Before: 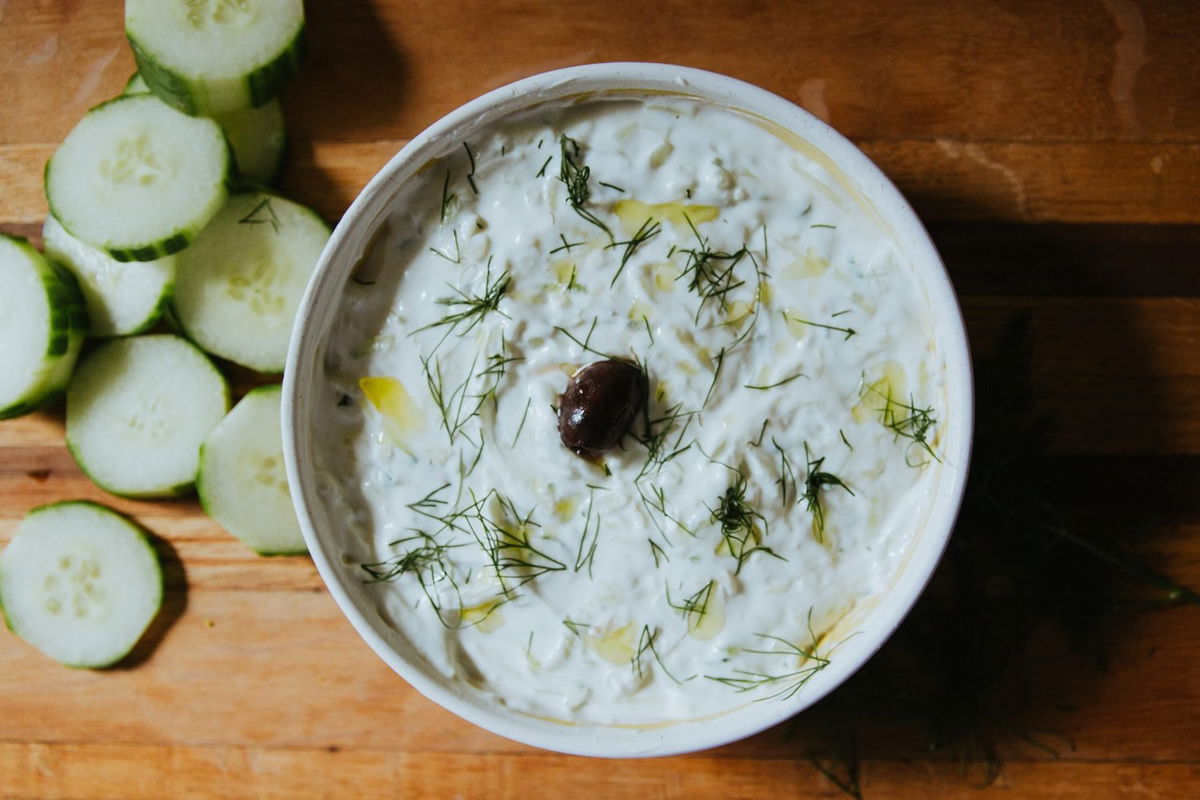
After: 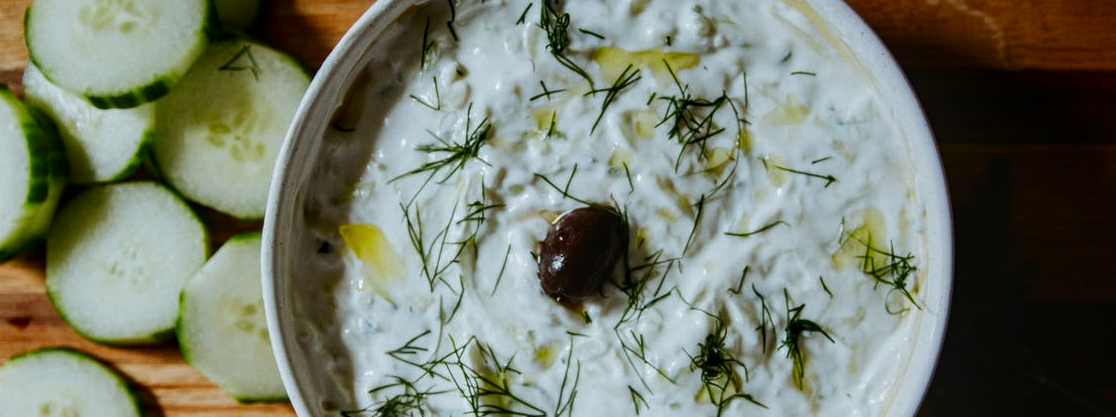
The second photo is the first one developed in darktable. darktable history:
contrast brightness saturation: contrast 0.07, brightness -0.14, saturation 0.11
local contrast: on, module defaults
crop: left 1.744%, top 19.225%, right 5.069%, bottom 28.357%
